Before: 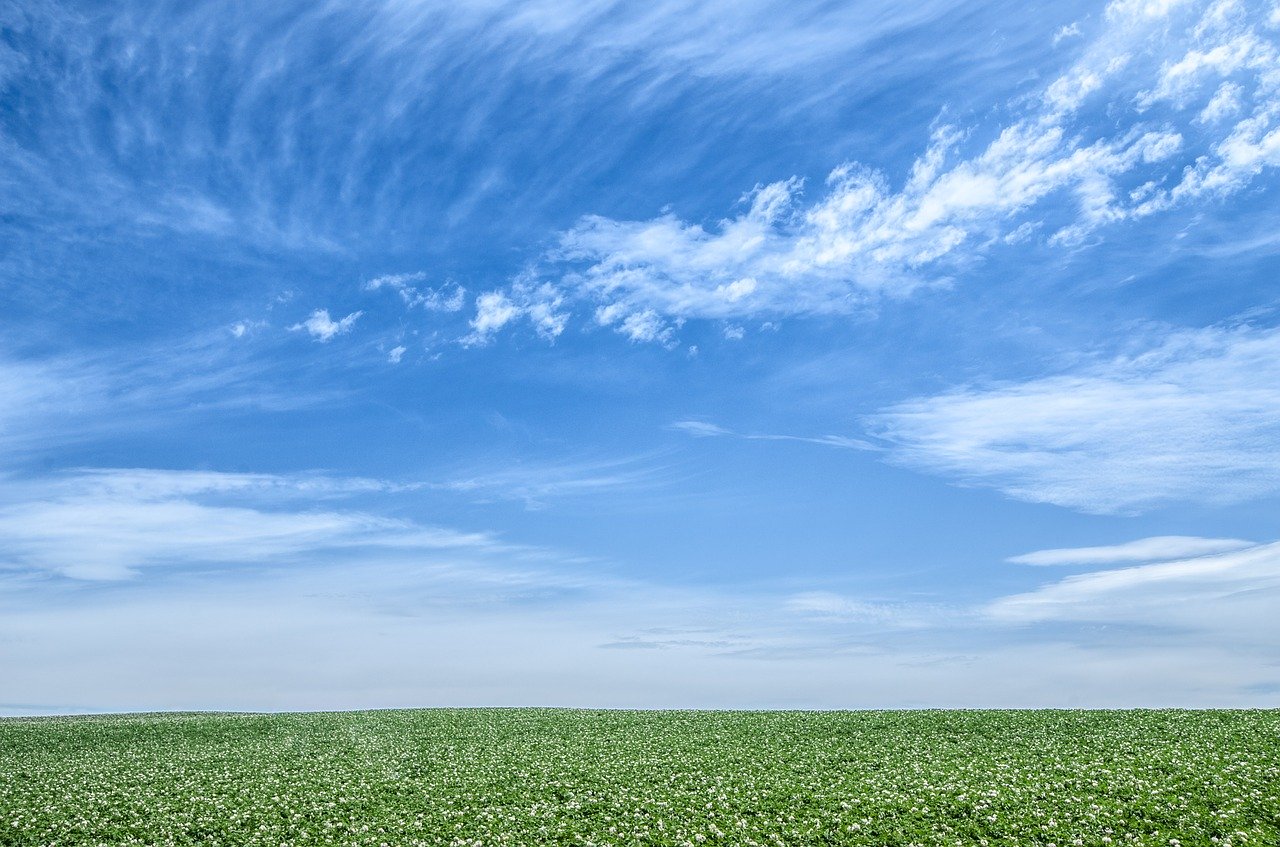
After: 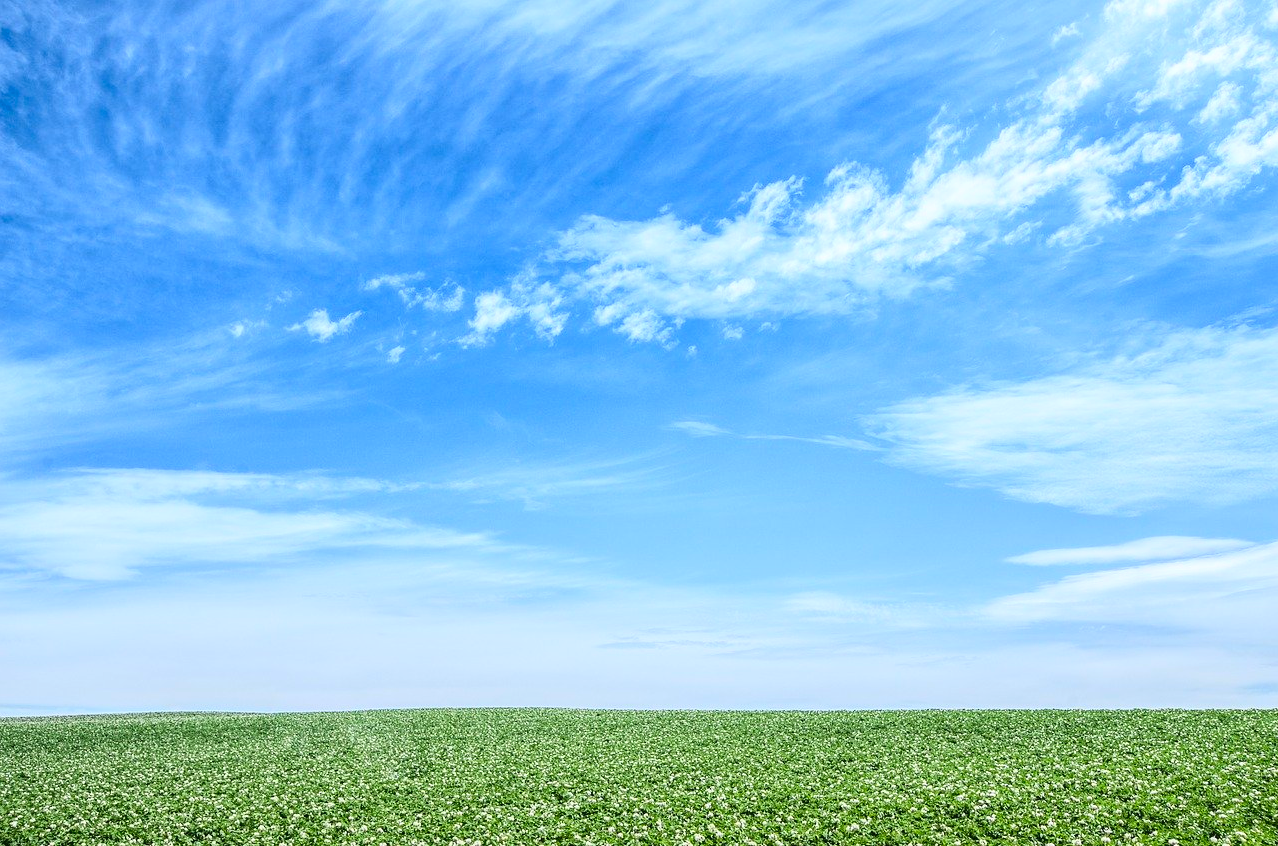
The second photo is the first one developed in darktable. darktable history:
contrast brightness saturation: contrast 0.201, brightness 0.168, saturation 0.221
crop: left 0.135%
